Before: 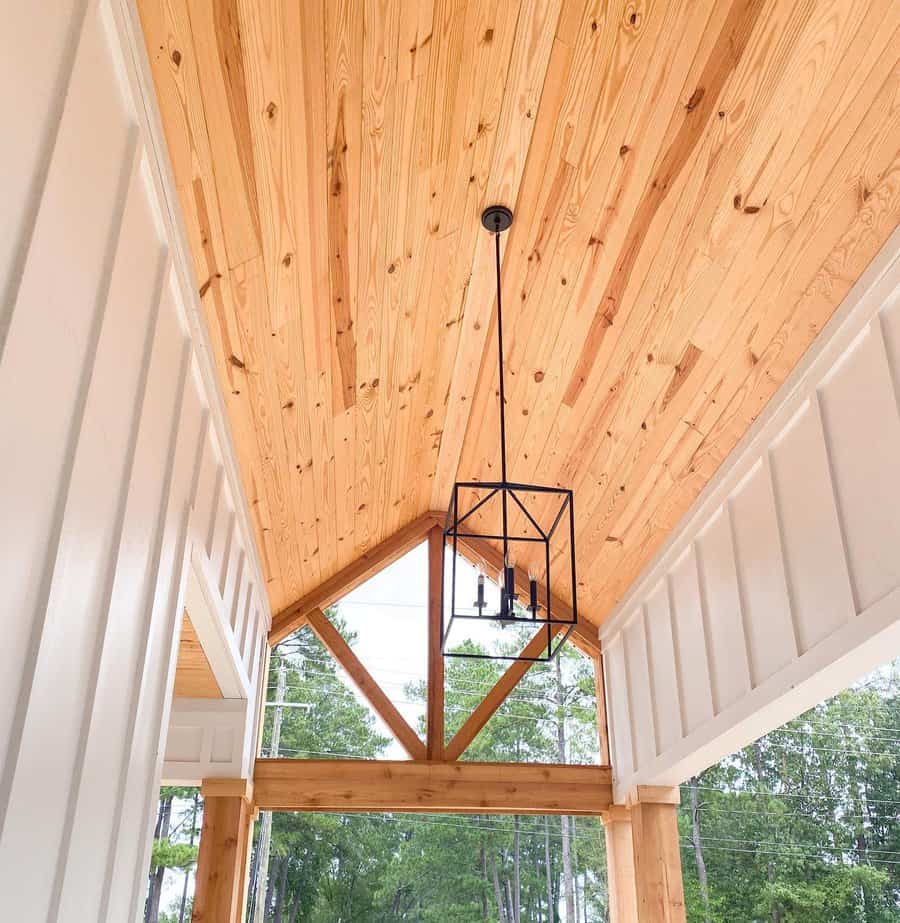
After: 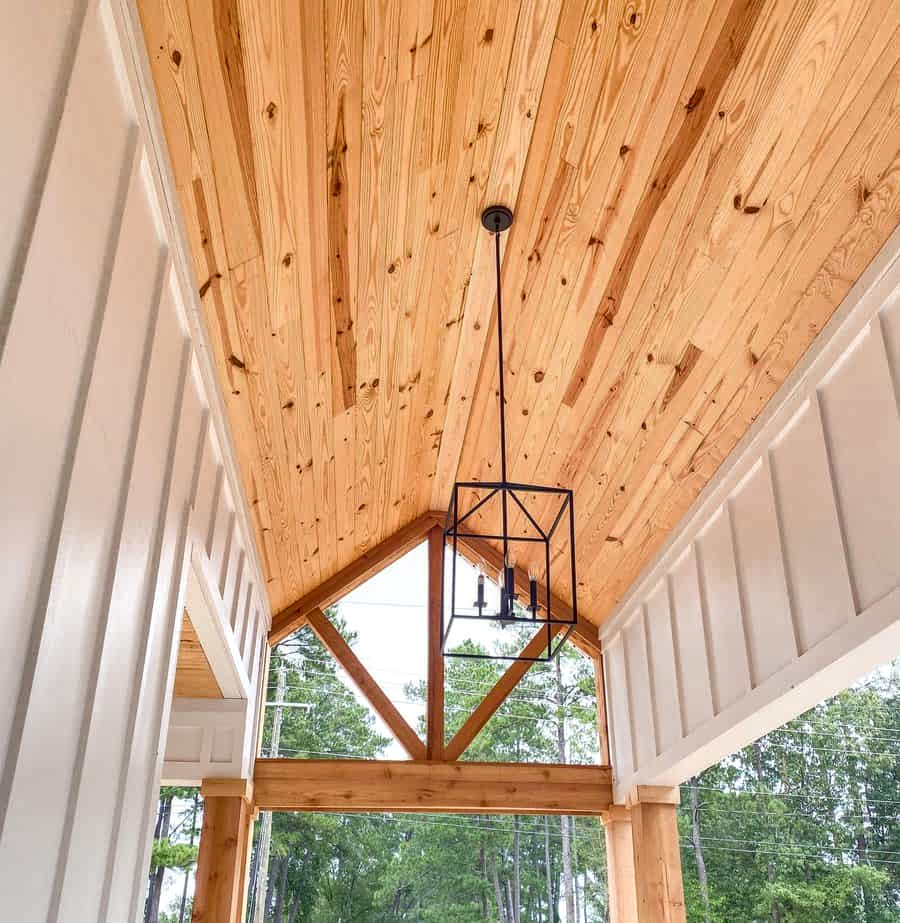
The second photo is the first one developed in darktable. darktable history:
levels: levels [0, 0.478, 1]
shadows and highlights: highlights color adjustment 32.33%, low approximation 0.01, soften with gaussian
local contrast: on, module defaults
